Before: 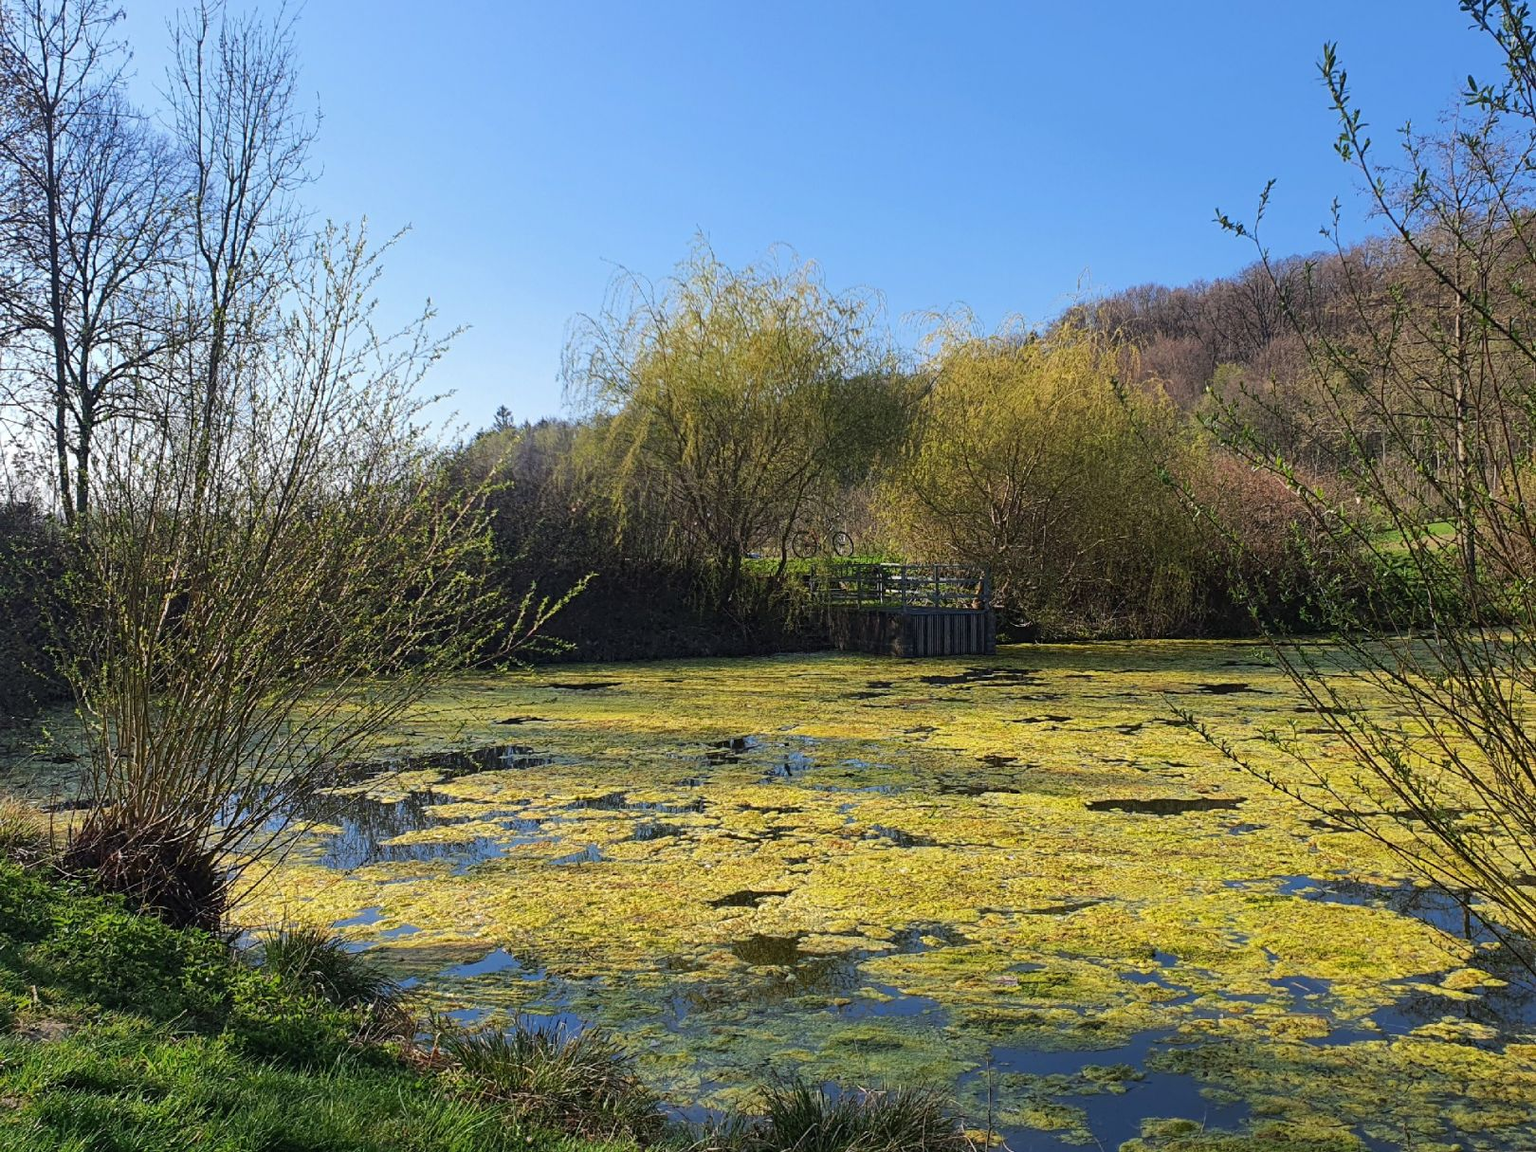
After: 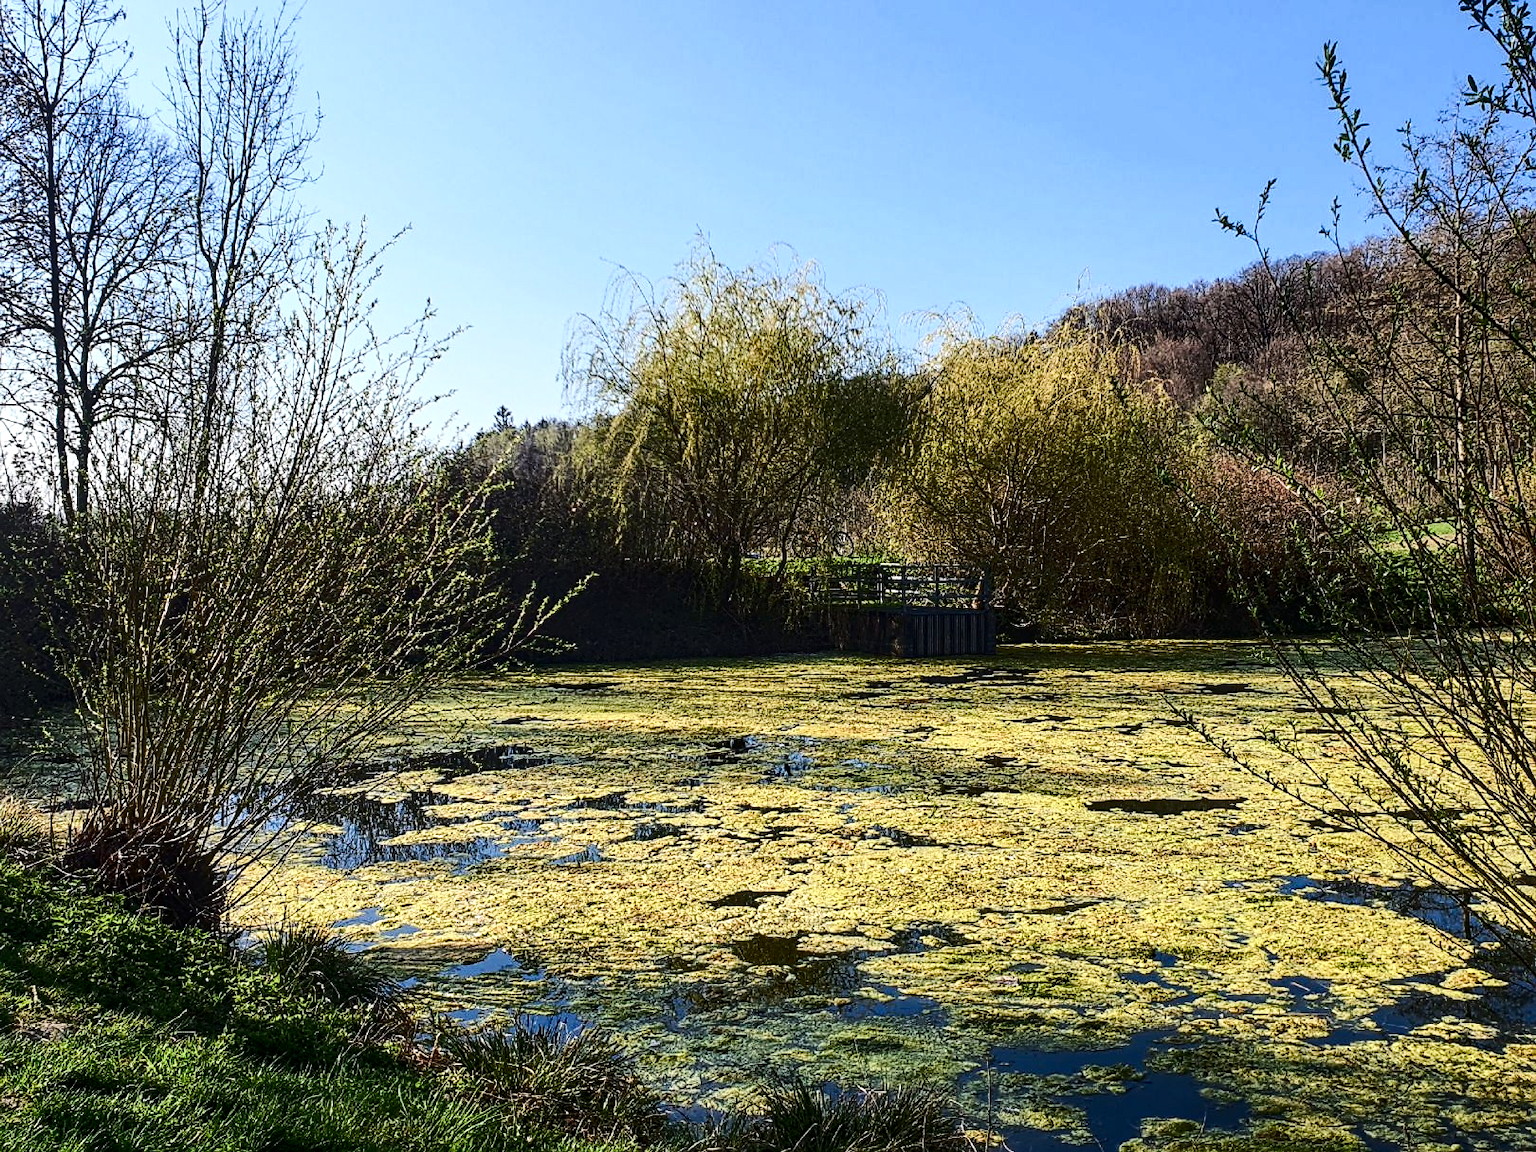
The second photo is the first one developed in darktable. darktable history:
color balance rgb: perceptual saturation grading › global saturation 0.14%, perceptual saturation grading › highlights -34.801%, perceptual saturation grading › mid-tones 15.013%, perceptual saturation grading › shadows 47.288%, perceptual brilliance grading › highlights 9.567%, perceptual brilliance grading › shadows -4.931%
local contrast: detail 130%
sharpen: radius 1.543, amount 0.363, threshold 1.537
contrast brightness saturation: contrast 0.274
tone curve: curves: ch0 [(0, 0) (0.003, 0.002) (0.011, 0.009) (0.025, 0.02) (0.044, 0.034) (0.069, 0.046) (0.1, 0.062) (0.136, 0.083) (0.177, 0.119) (0.224, 0.162) (0.277, 0.216) (0.335, 0.282) (0.399, 0.365) (0.468, 0.457) (0.543, 0.541) (0.623, 0.624) (0.709, 0.713) (0.801, 0.797) (0.898, 0.889) (1, 1)]
